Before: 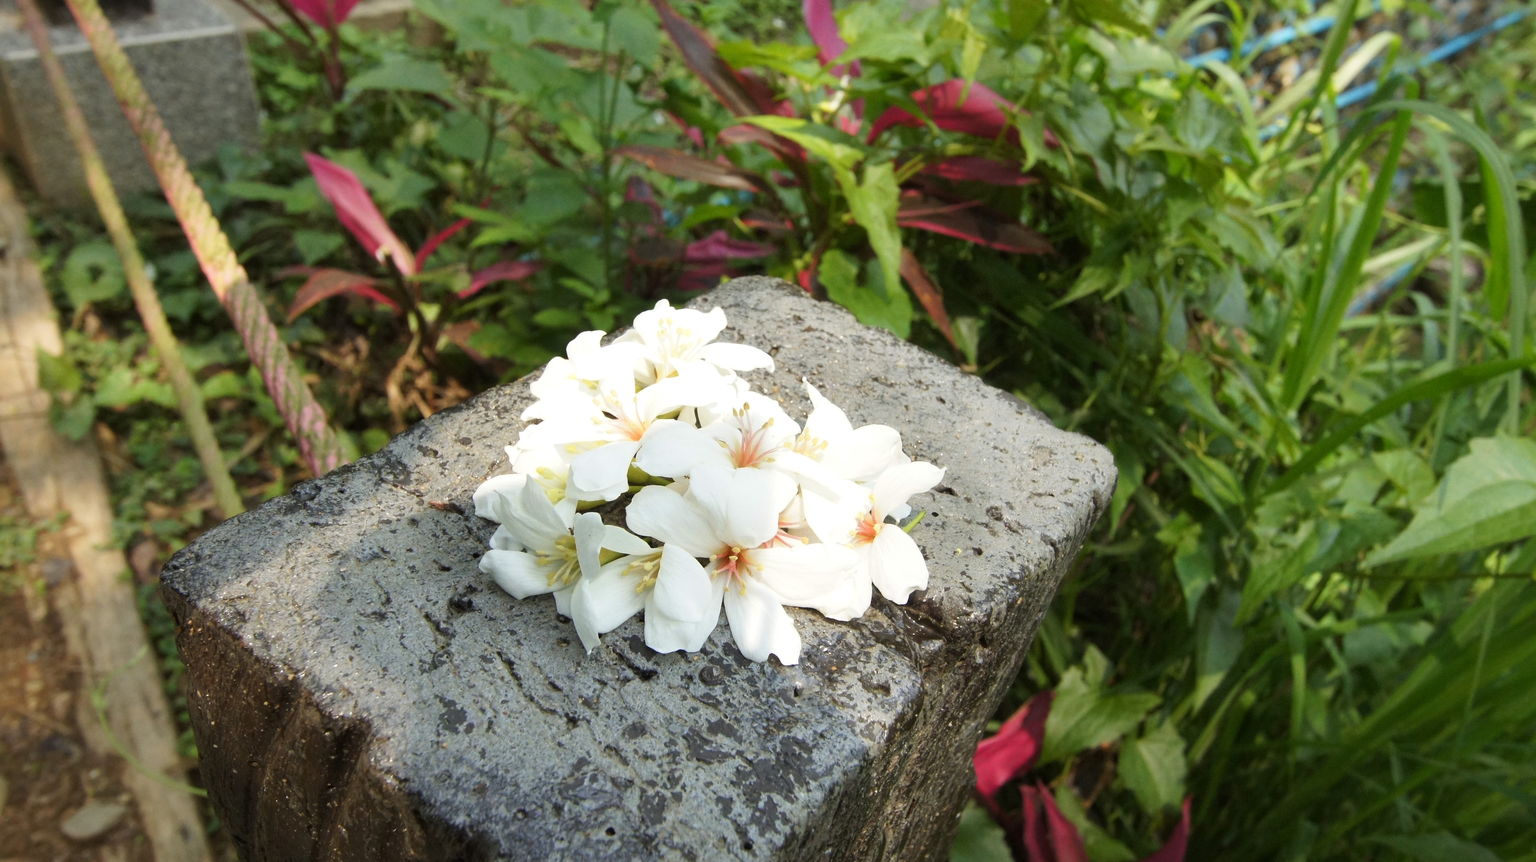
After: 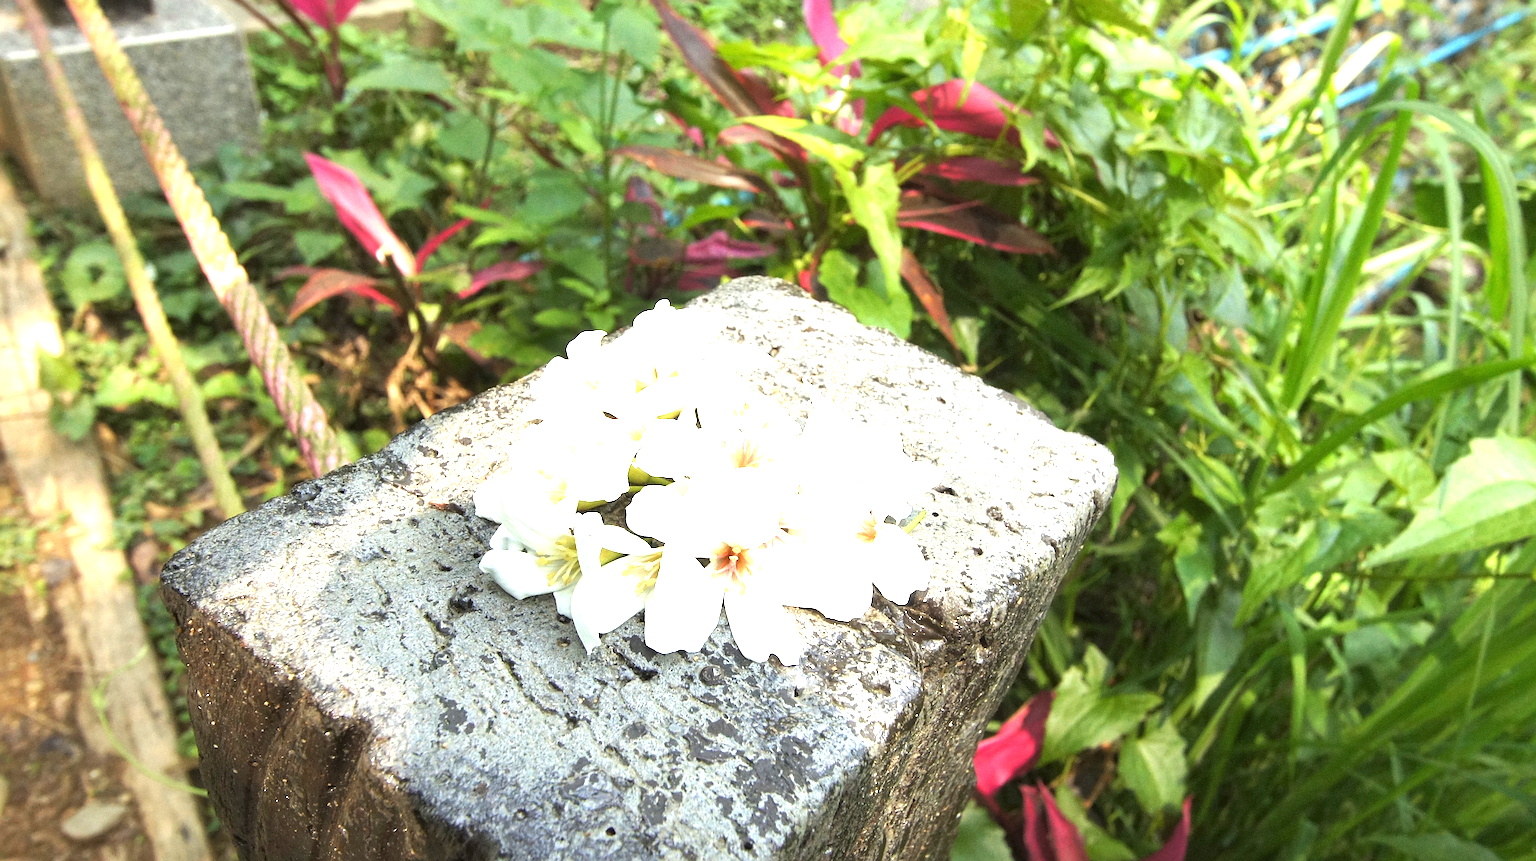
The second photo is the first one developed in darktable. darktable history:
sharpen: radius 2.767
exposure: black level correction 0, exposure 1.75 EV, compensate exposure bias true, compensate highlight preservation false
